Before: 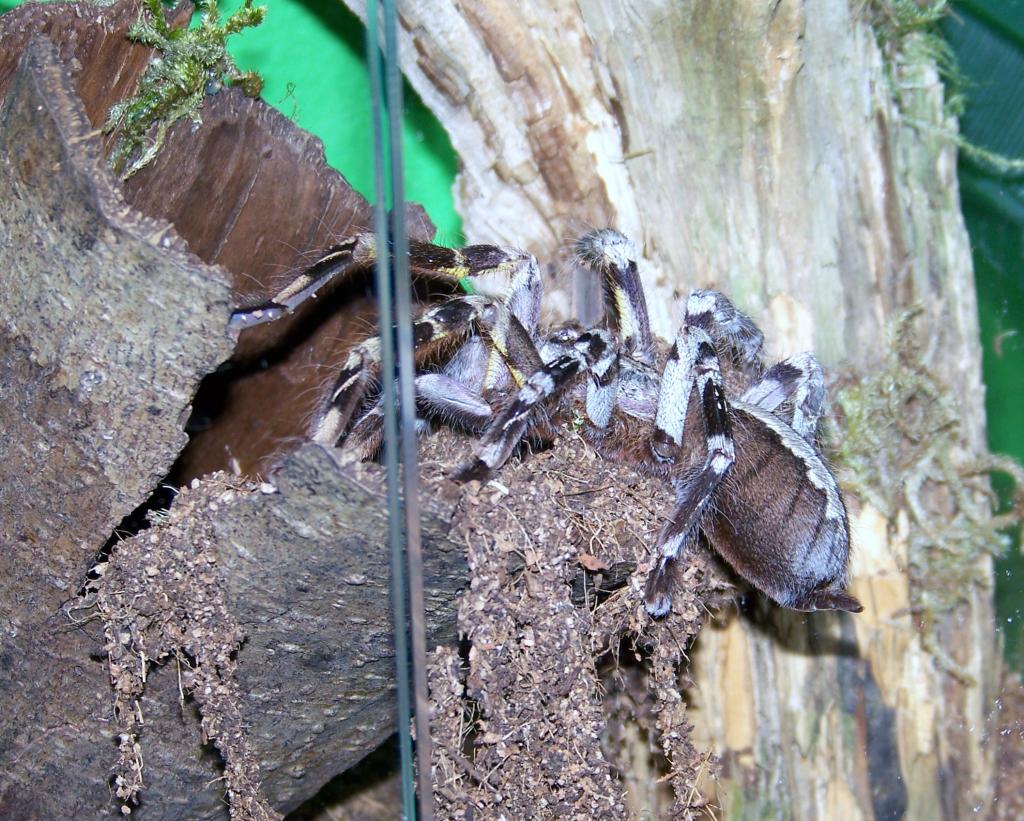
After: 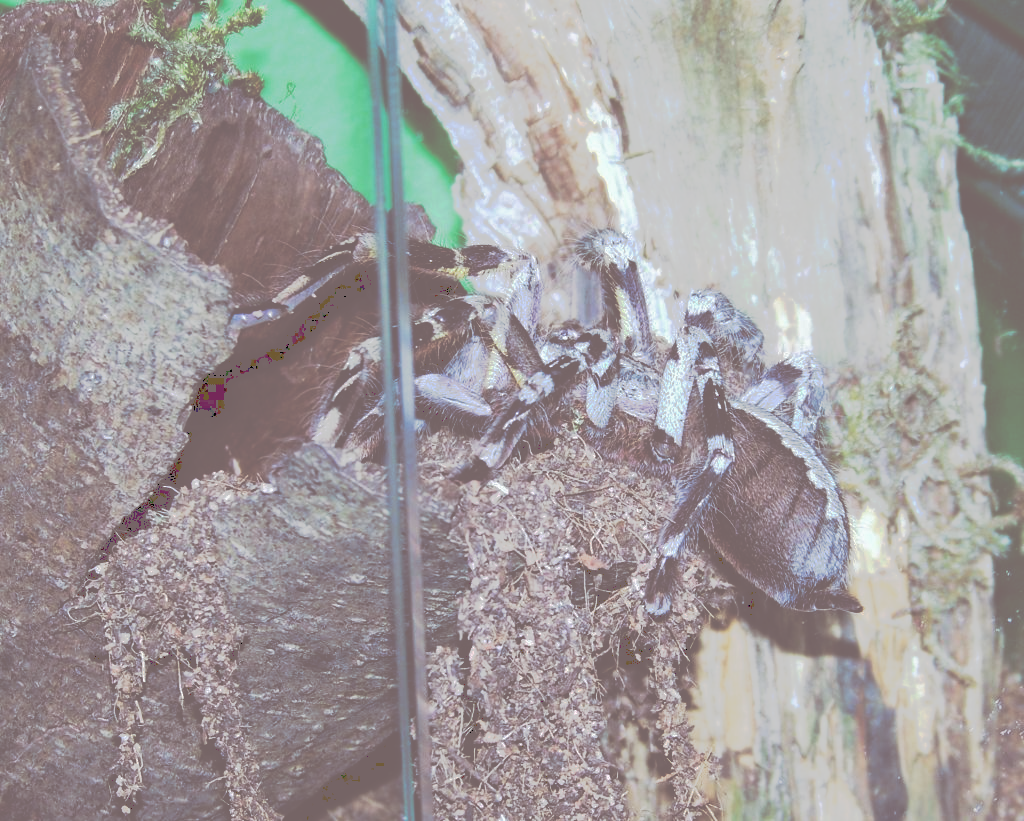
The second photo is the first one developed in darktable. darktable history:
split-toning: shadows › saturation 0.24, highlights › hue 54°, highlights › saturation 0.24
tone curve: curves: ch0 [(0, 0) (0.003, 0.449) (0.011, 0.449) (0.025, 0.449) (0.044, 0.45) (0.069, 0.453) (0.1, 0.453) (0.136, 0.455) (0.177, 0.458) (0.224, 0.462) (0.277, 0.47) (0.335, 0.491) (0.399, 0.522) (0.468, 0.561) (0.543, 0.619) (0.623, 0.69) (0.709, 0.756) (0.801, 0.802) (0.898, 0.825) (1, 1)], preserve colors none
